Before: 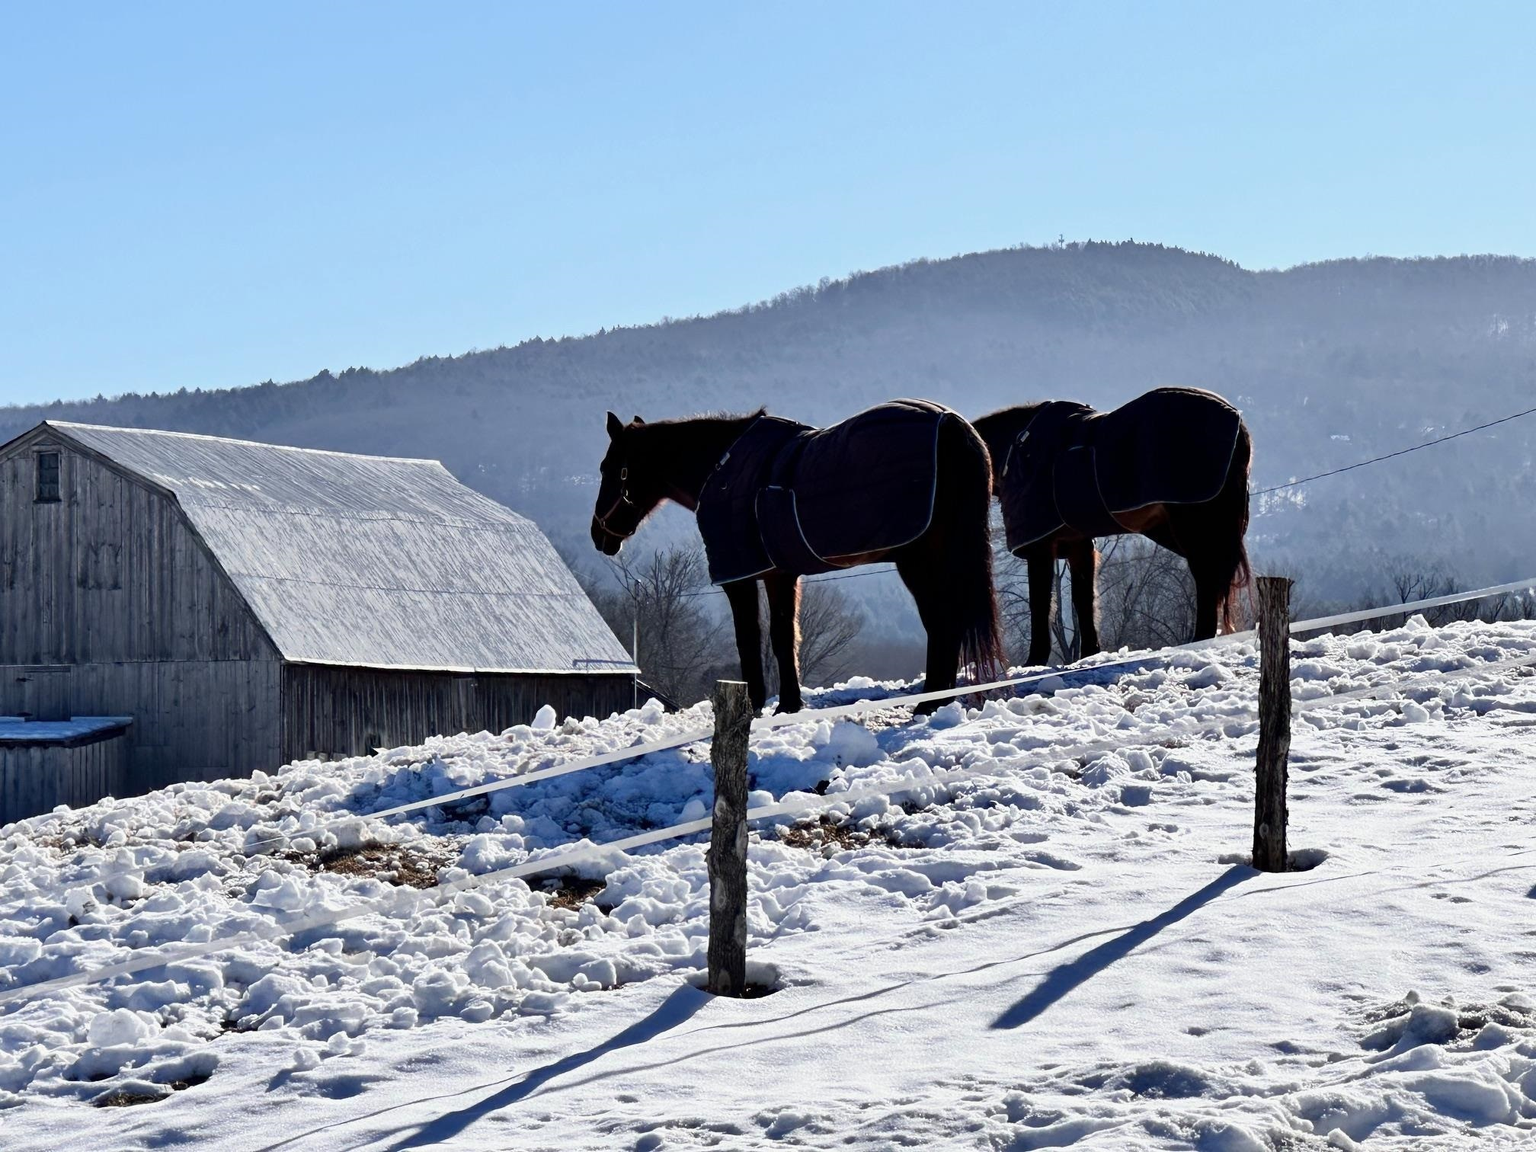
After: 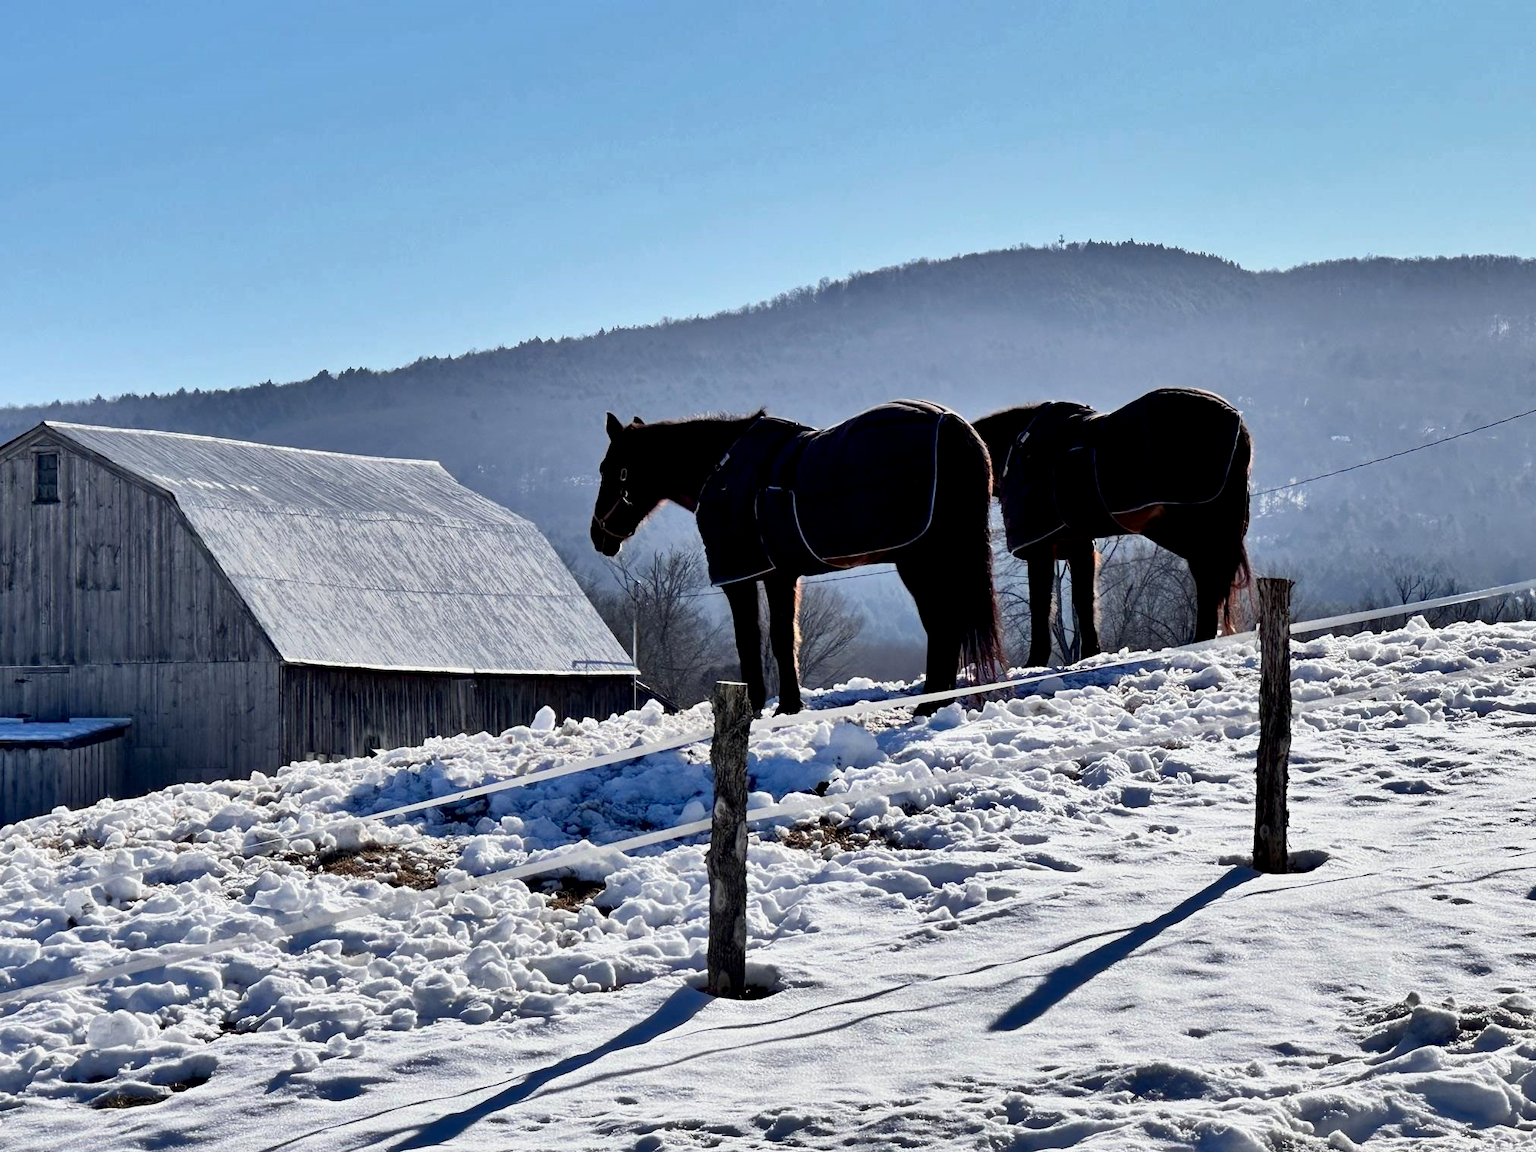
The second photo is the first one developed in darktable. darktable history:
crop and rotate: left 0.126%
shadows and highlights: radius 118.69, shadows 42.21, highlights -61.56, soften with gaussian
